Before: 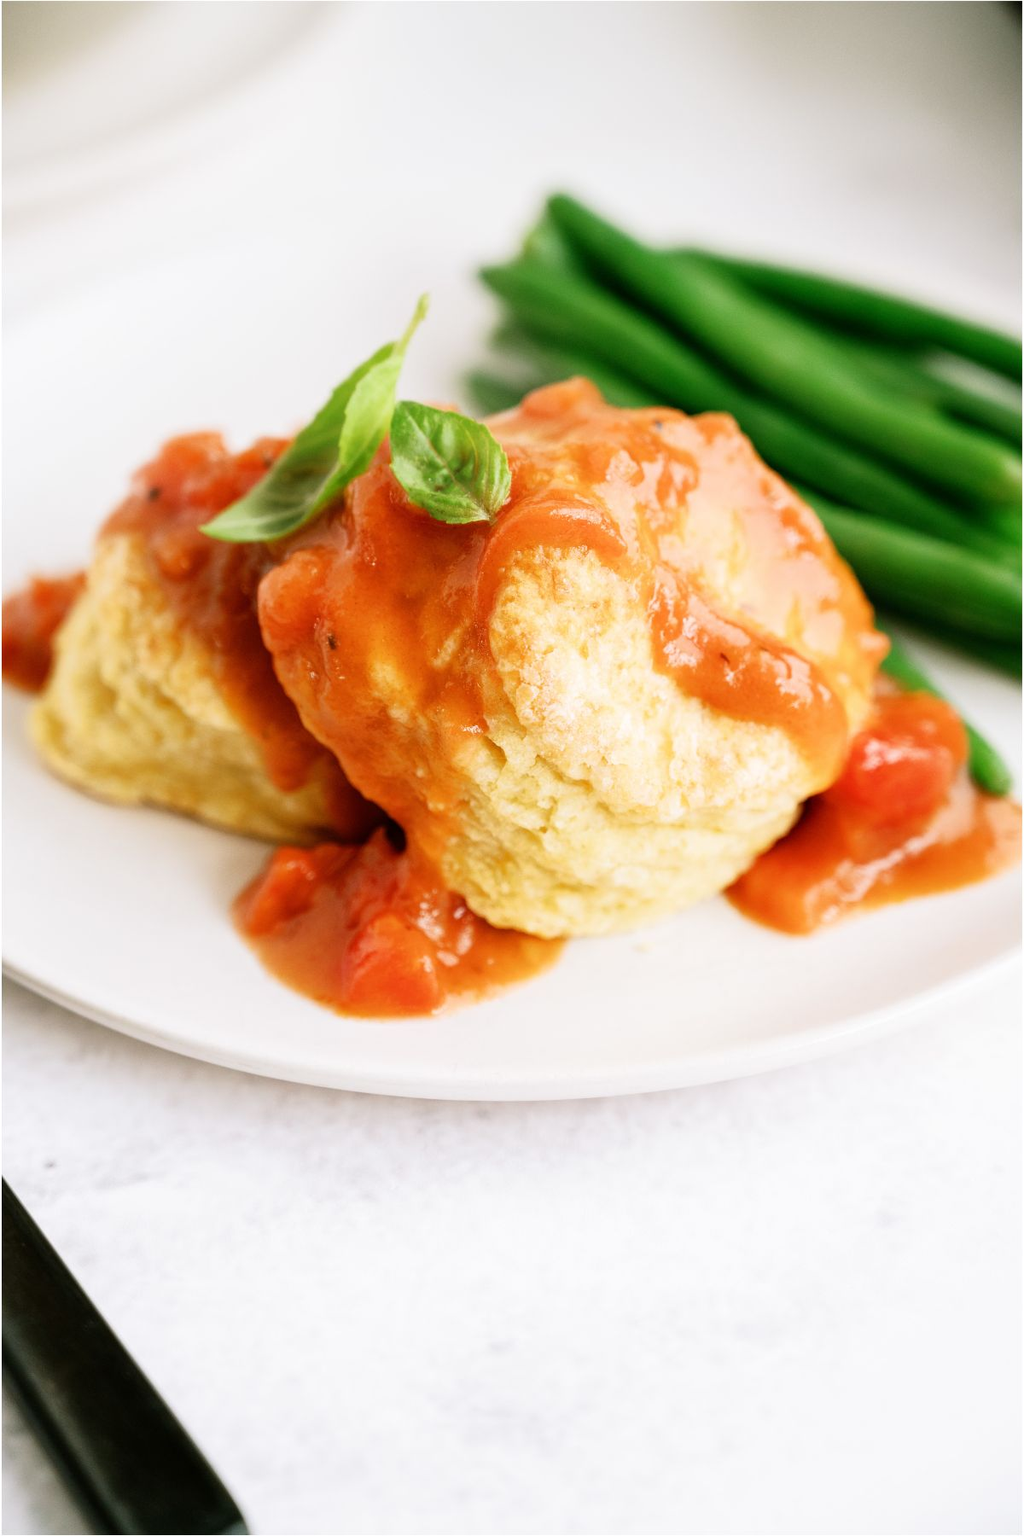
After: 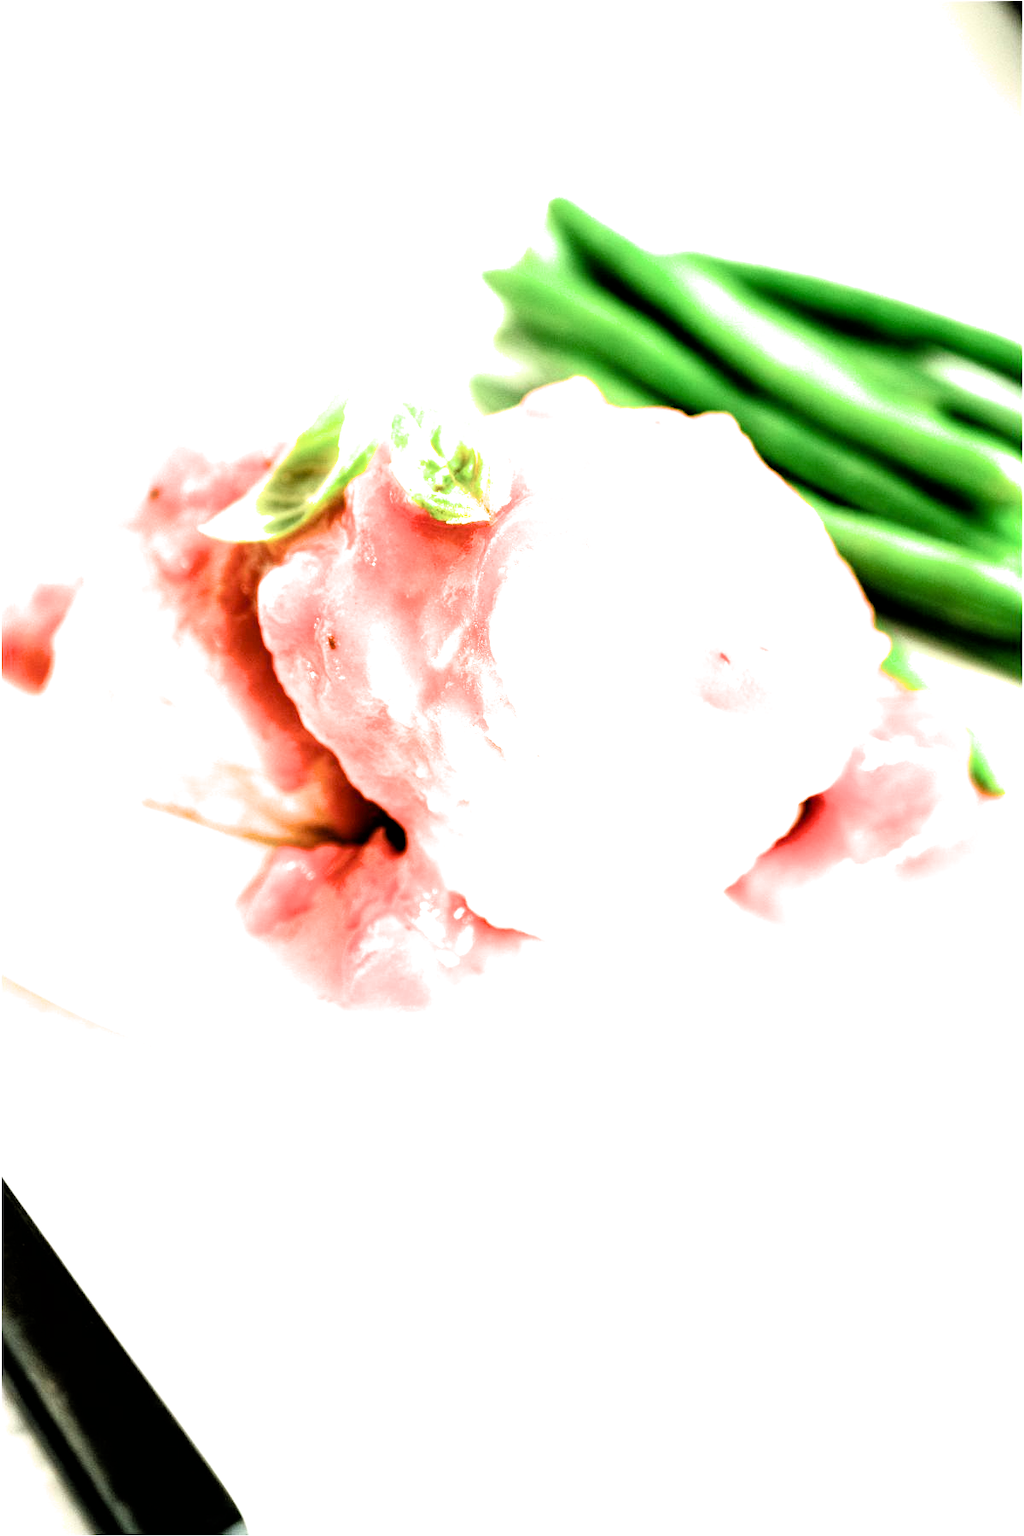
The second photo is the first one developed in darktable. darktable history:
exposure: black level correction 0.001, exposure 1.638 EV, compensate highlight preservation false
filmic rgb: black relative exposure -3.49 EV, white relative exposure 2.28 EV, hardness 3.4, iterations of high-quality reconstruction 0
